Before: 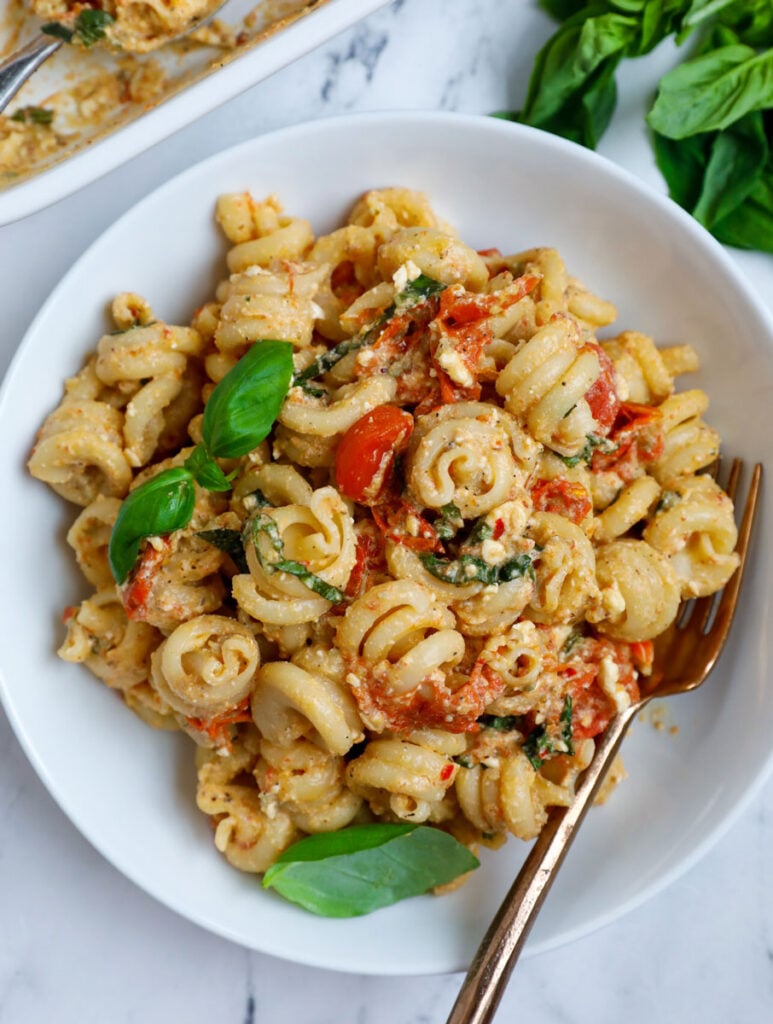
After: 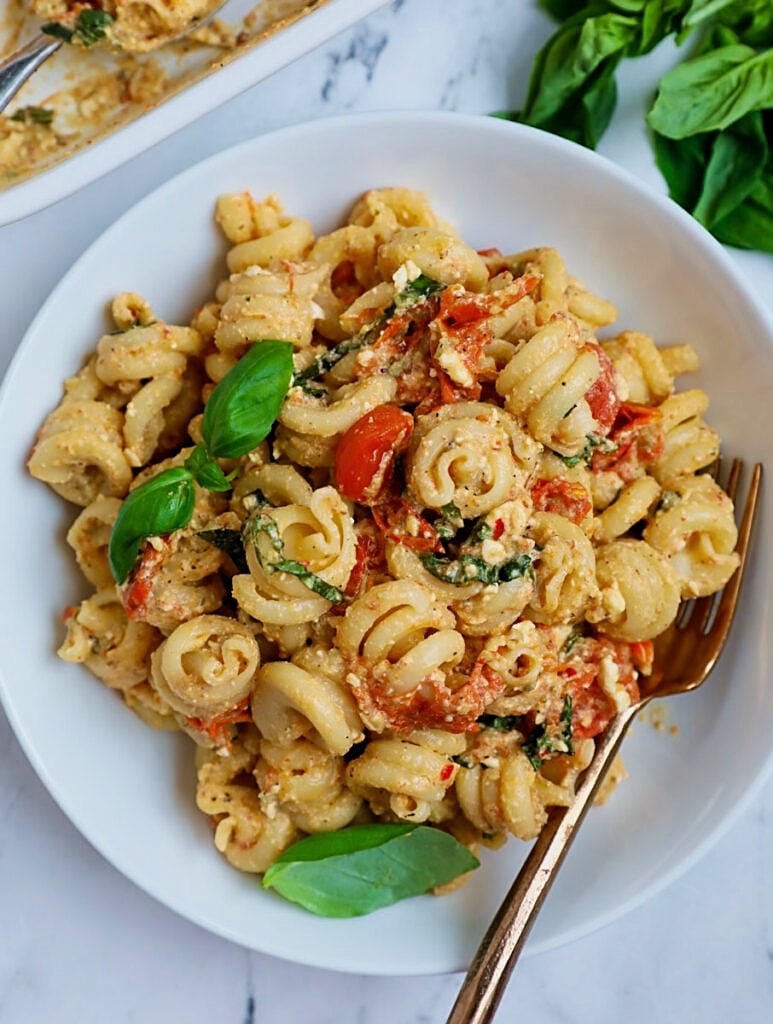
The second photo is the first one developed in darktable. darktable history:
filmic rgb: black relative exposure -11.37 EV, white relative exposure 3.25 EV, hardness 6.68, color science v6 (2022)
exposure: compensate highlight preservation false
color zones: curves: ch0 [(0, 0.5) (0.143, 0.5) (0.286, 0.5) (0.429, 0.5) (0.571, 0.5) (0.714, 0.476) (0.857, 0.5) (1, 0.5)]; ch2 [(0, 0.5) (0.143, 0.5) (0.286, 0.5) (0.429, 0.5) (0.571, 0.5) (0.714, 0.487) (0.857, 0.5) (1, 0.5)]
sharpen: on, module defaults
velvia: on, module defaults
color calibration: illuminant same as pipeline (D50), adaptation XYZ, x 0.347, y 0.359, temperature 5009.96 K
contrast brightness saturation: contrast 0.046
